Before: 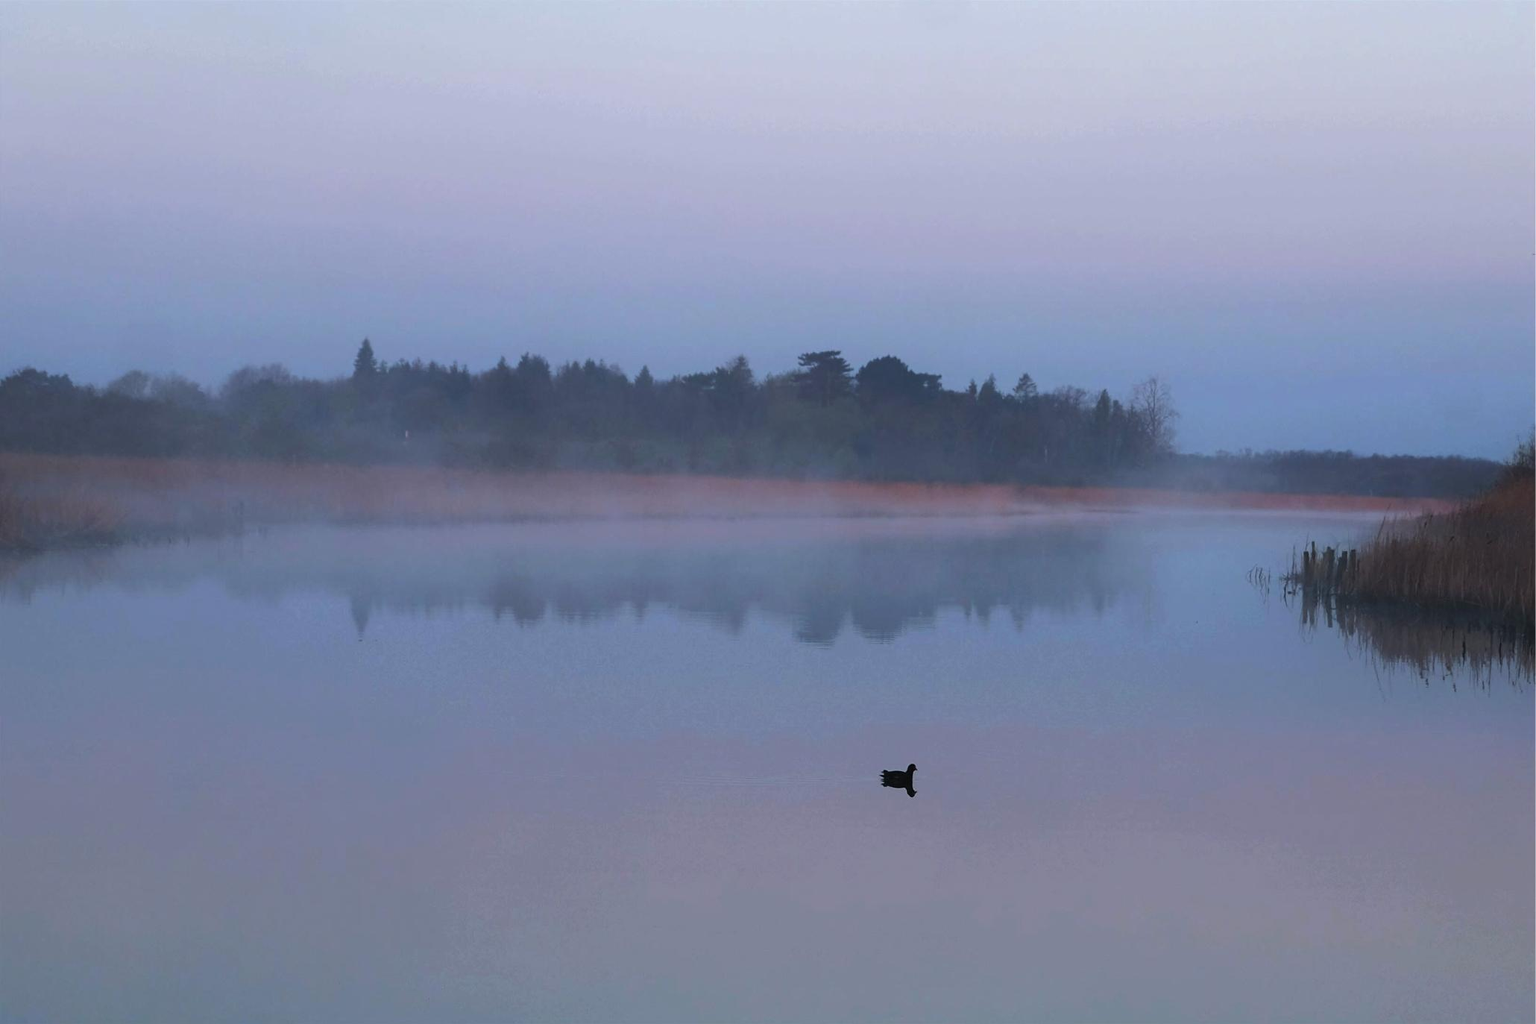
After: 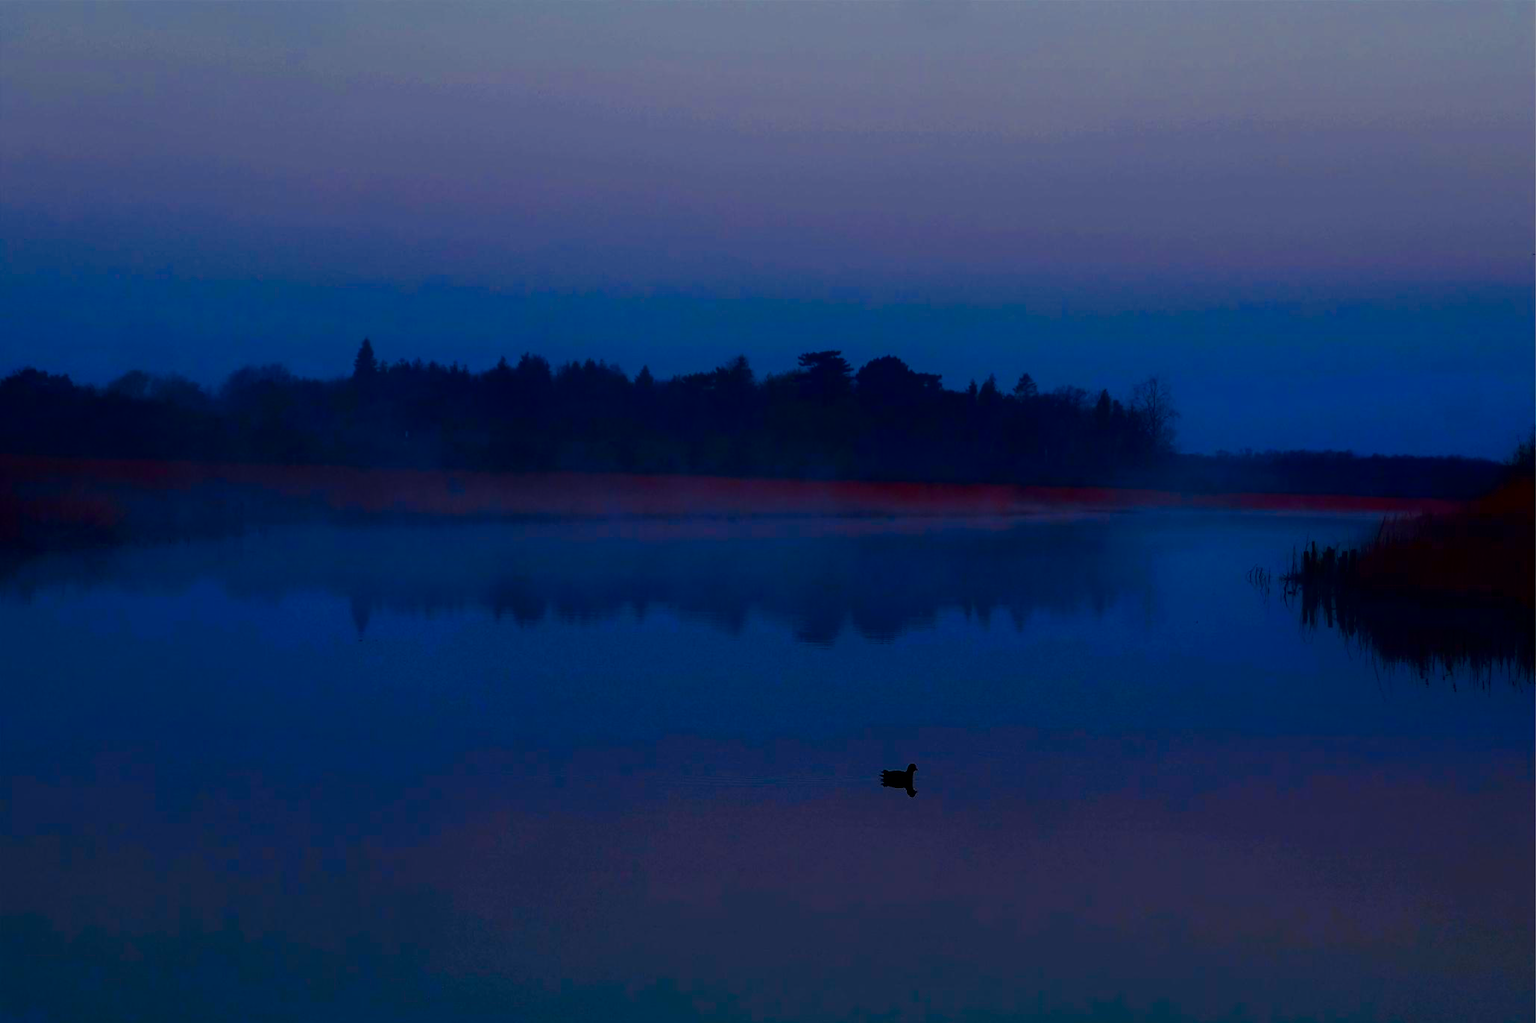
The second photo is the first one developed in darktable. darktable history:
contrast brightness saturation: brightness -1, saturation 1
filmic rgb: black relative exposure -7.5 EV, white relative exposure 5 EV, hardness 3.31, contrast 1.3, contrast in shadows safe
